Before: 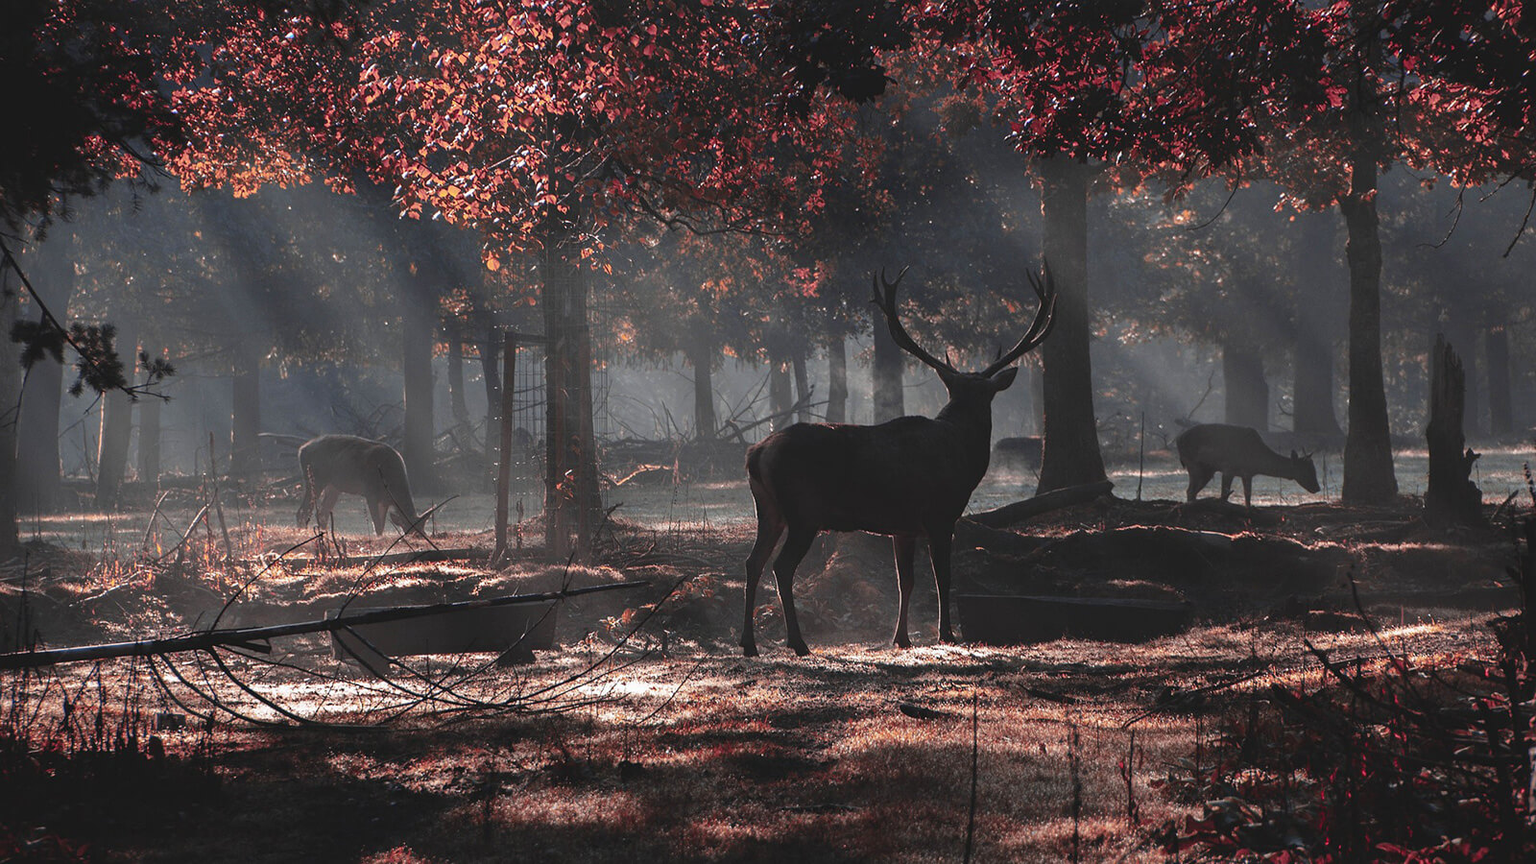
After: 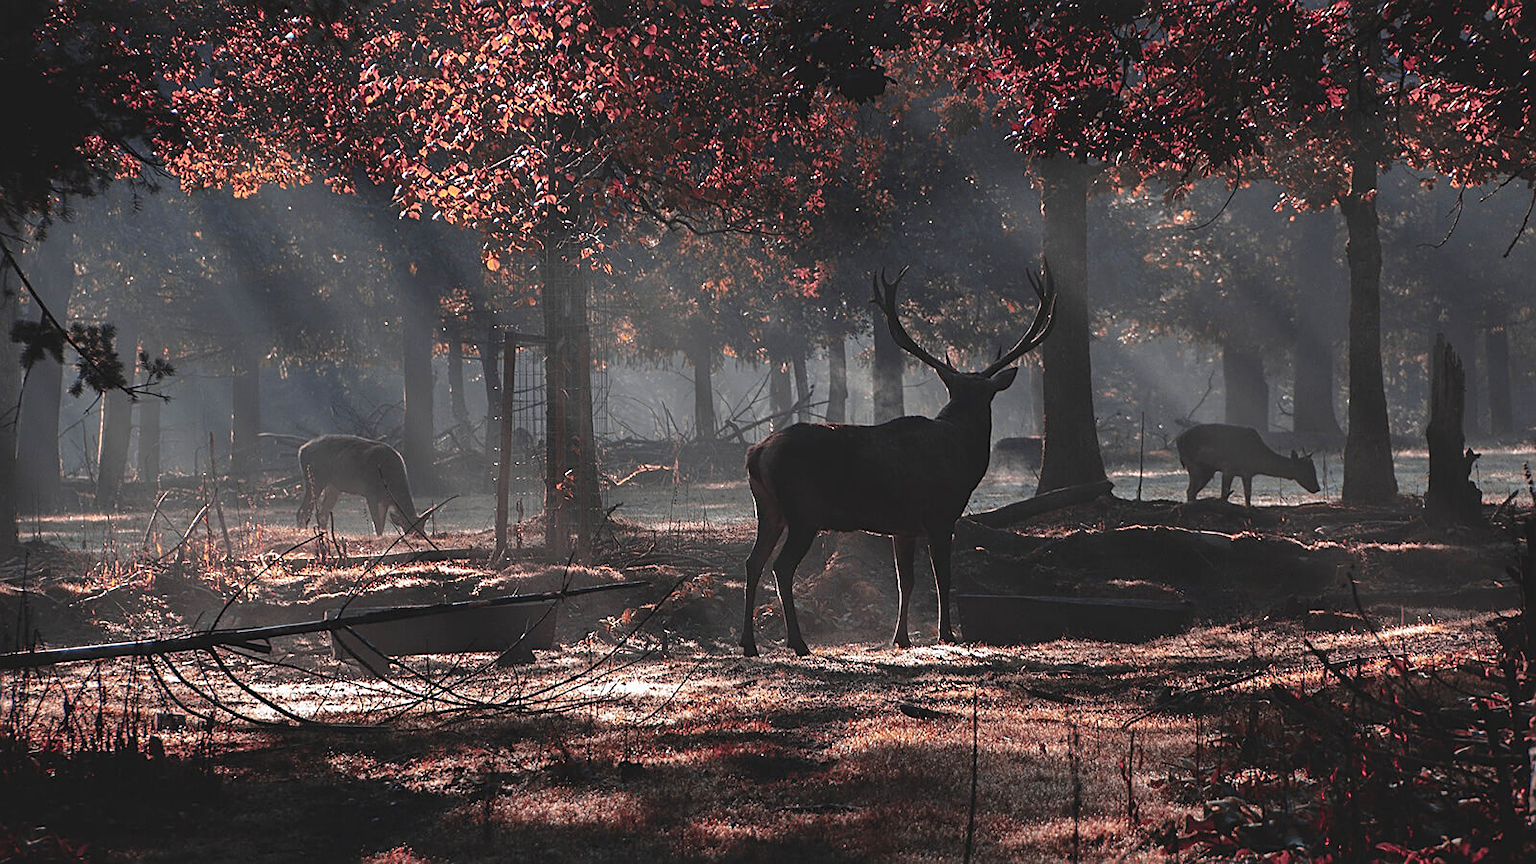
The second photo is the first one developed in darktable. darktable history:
sharpen: on, module defaults
shadows and highlights: shadows 24.5, highlights -78.15, soften with gaussian
